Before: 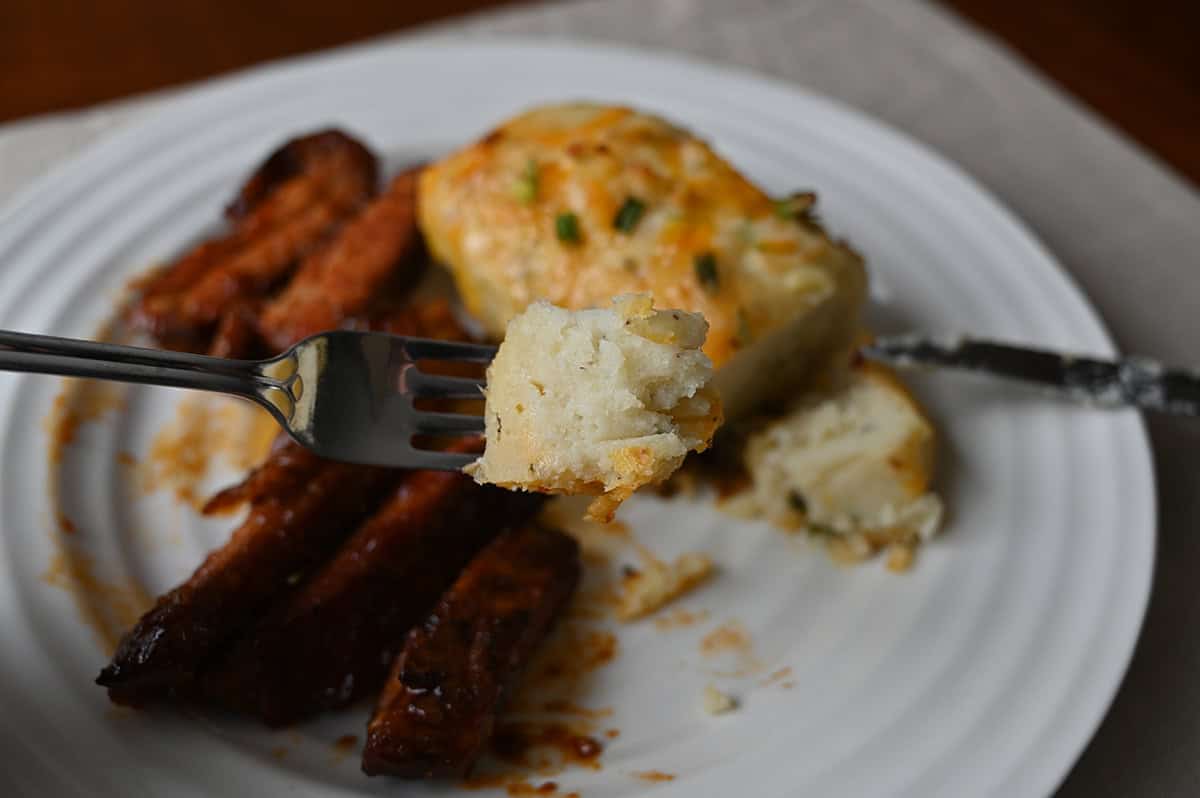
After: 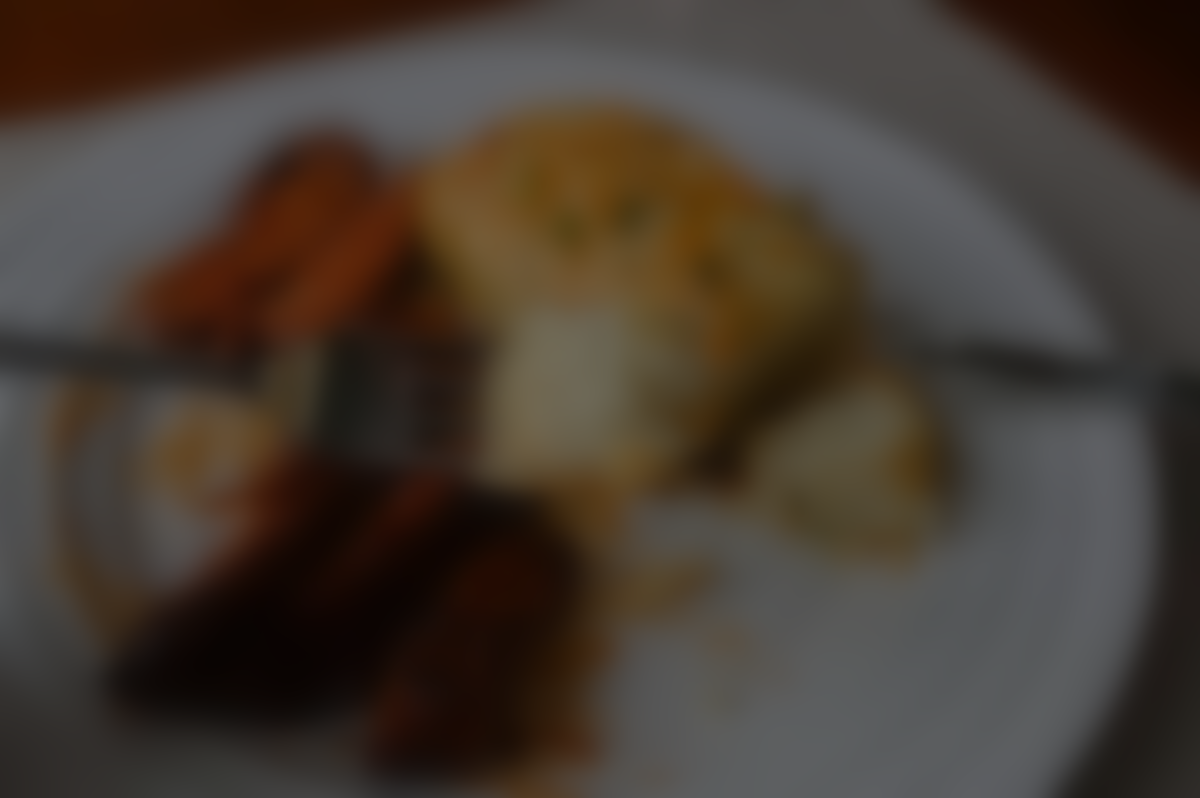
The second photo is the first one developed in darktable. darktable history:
base curve: curves: ch0 [(0, 0) (0.564, 0.291) (0.802, 0.731) (1, 1)]
exposure: exposure 0.127 EV, compensate highlight preservation false
lowpass: radius 16, unbound 0
tone equalizer: -8 EV 0.25 EV, -7 EV 0.417 EV, -6 EV 0.417 EV, -5 EV 0.25 EV, -3 EV -0.25 EV, -2 EV -0.417 EV, -1 EV -0.417 EV, +0 EV -0.25 EV, edges refinement/feathering 500, mask exposure compensation -1.57 EV, preserve details guided filter
